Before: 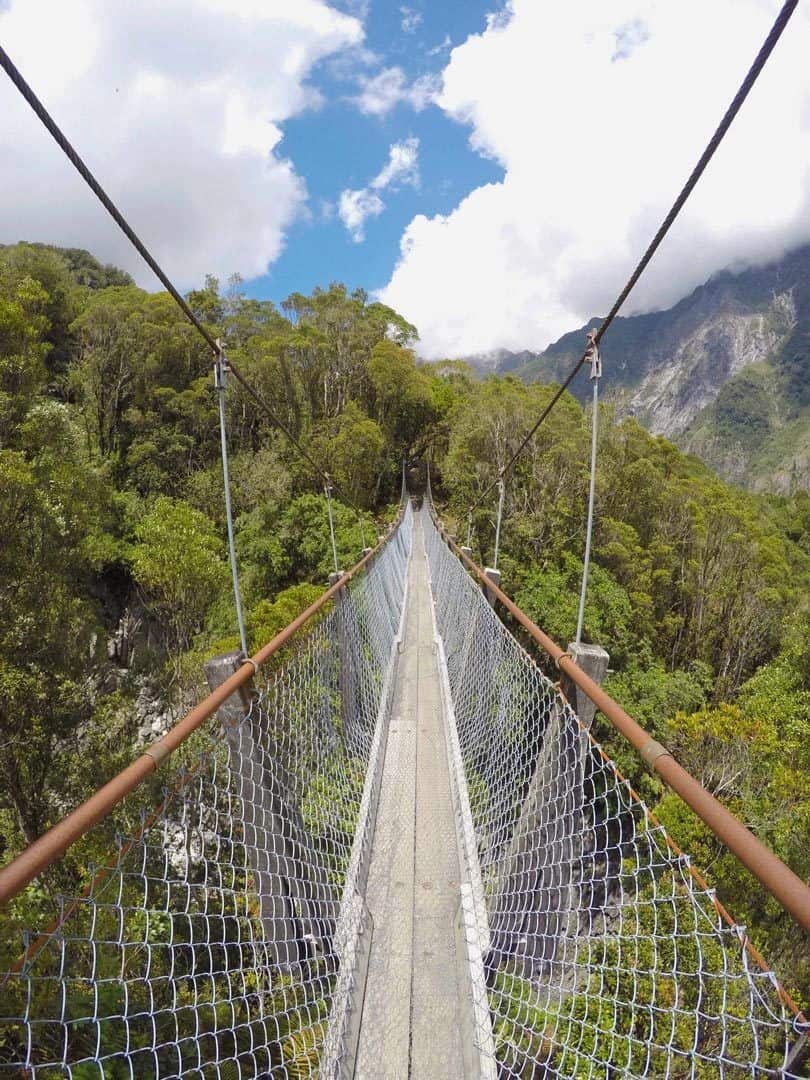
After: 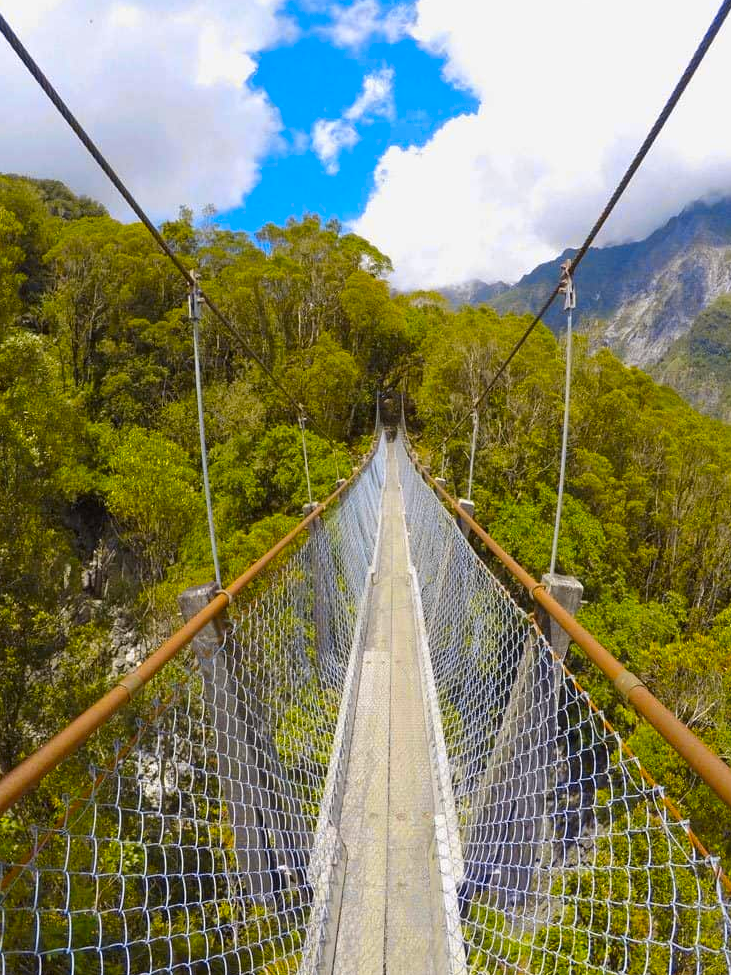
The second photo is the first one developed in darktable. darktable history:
crop: left 3.305%, top 6.436%, right 6.389%, bottom 3.258%
color contrast: green-magenta contrast 1.12, blue-yellow contrast 1.95, unbound 0
tone equalizer: on, module defaults
